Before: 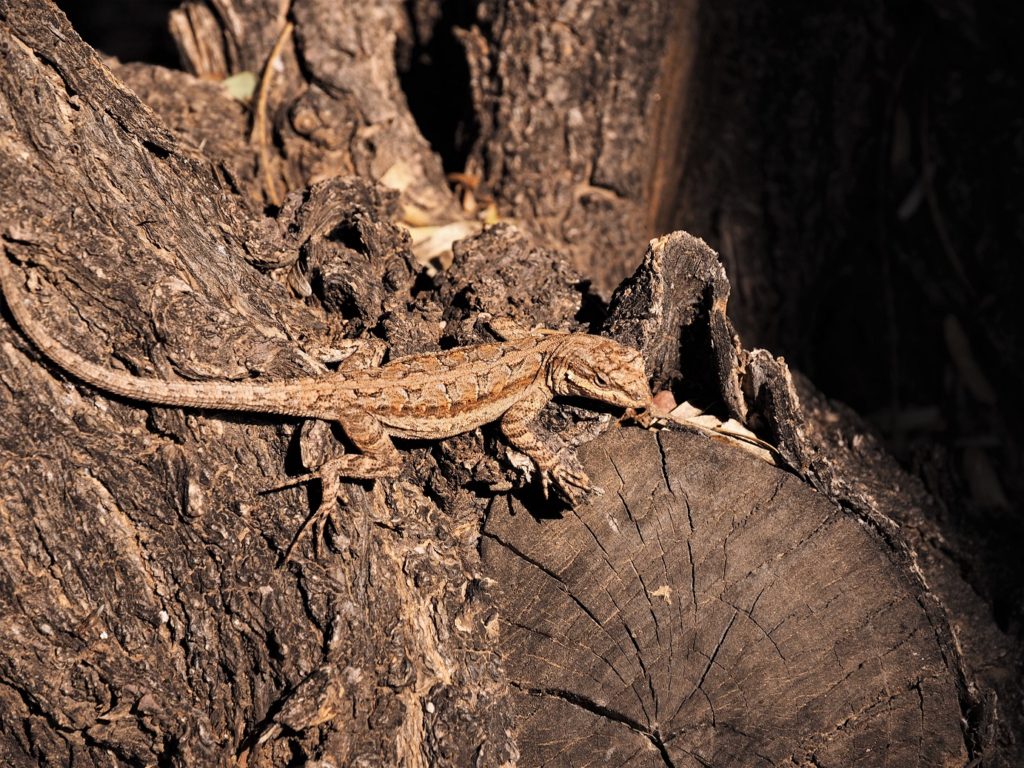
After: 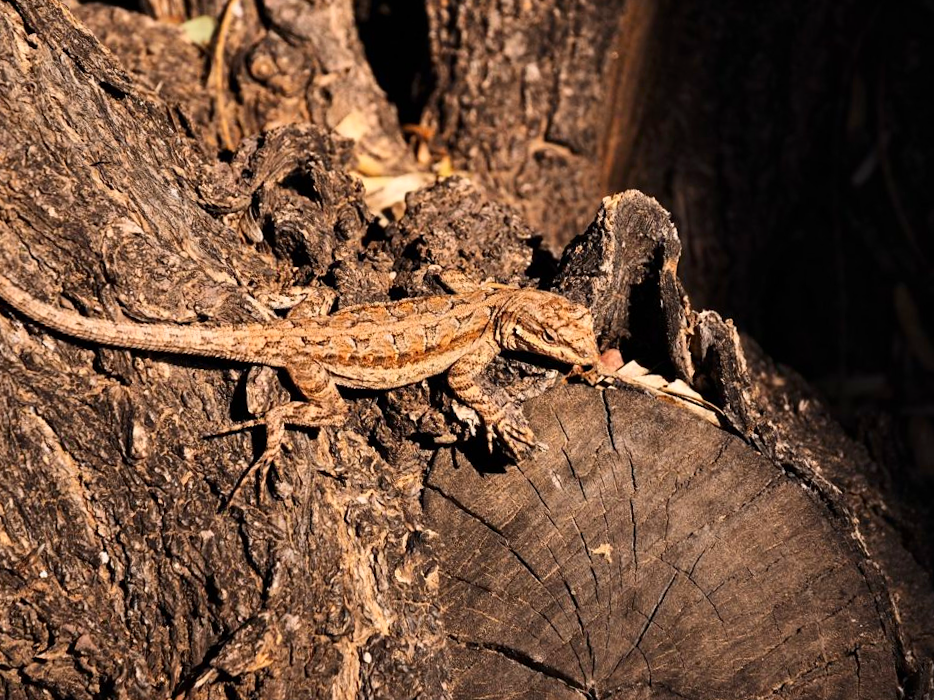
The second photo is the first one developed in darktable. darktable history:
contrast brightness saturation: contrast 0.16, saturation 0.32
crop and rotate: angle -1.96°, left 3.097%, top 4.154%, right 1.586%, bottom 0.529%
